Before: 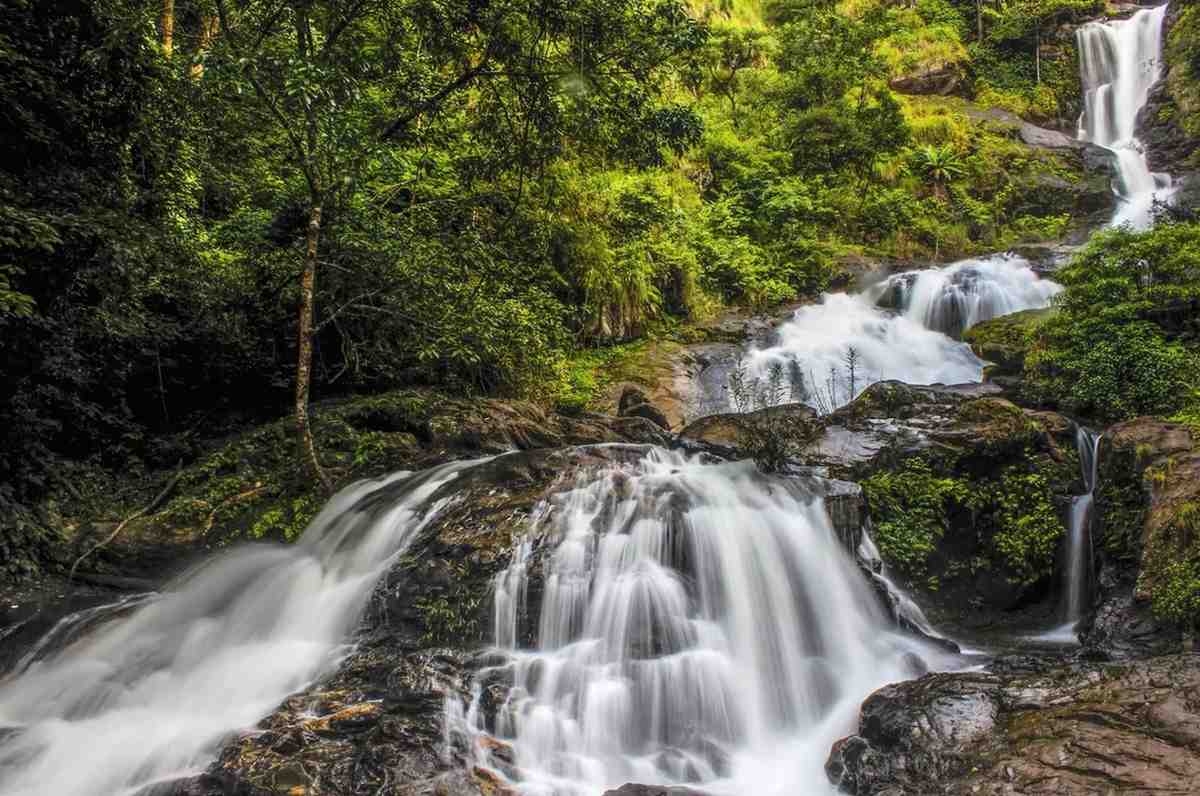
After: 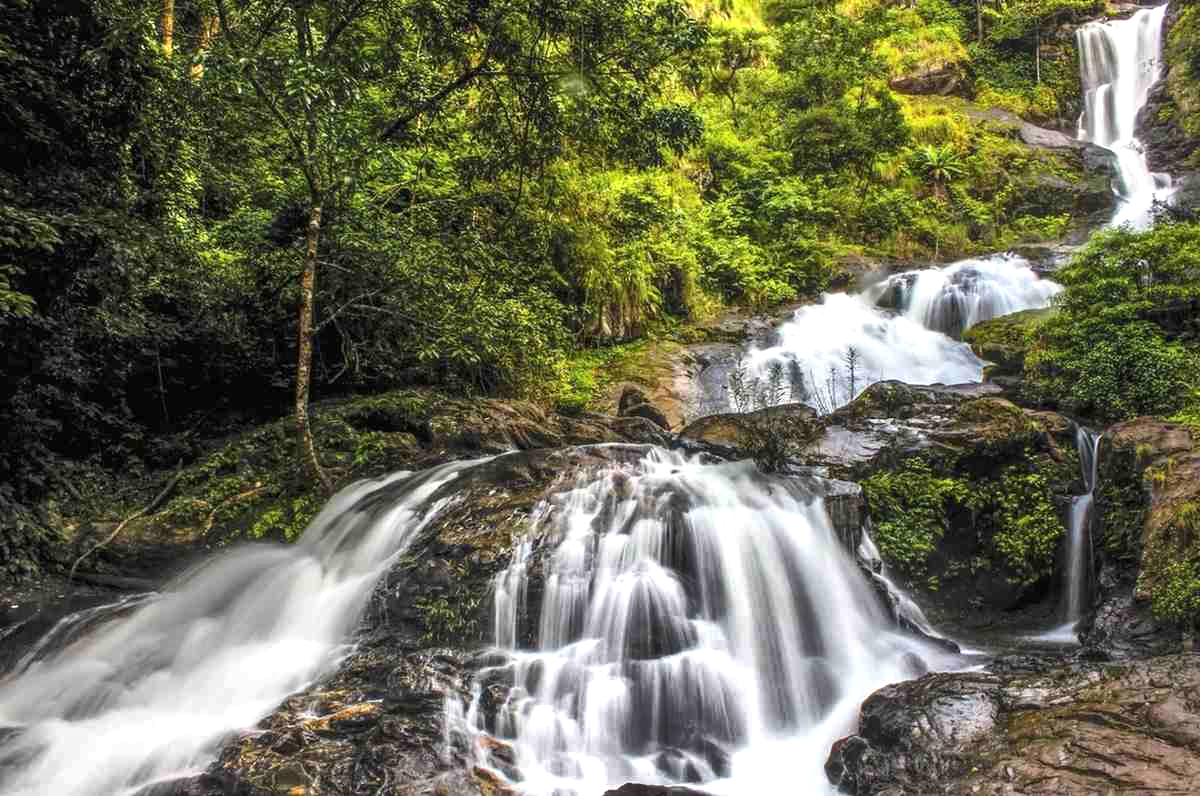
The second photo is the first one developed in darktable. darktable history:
exposure: black level correction 0, exposure 0.499 EV, compensate highlight preservation false
shadows and highlights: shadows 20.76, highlights -82.44, soften with gaussian
